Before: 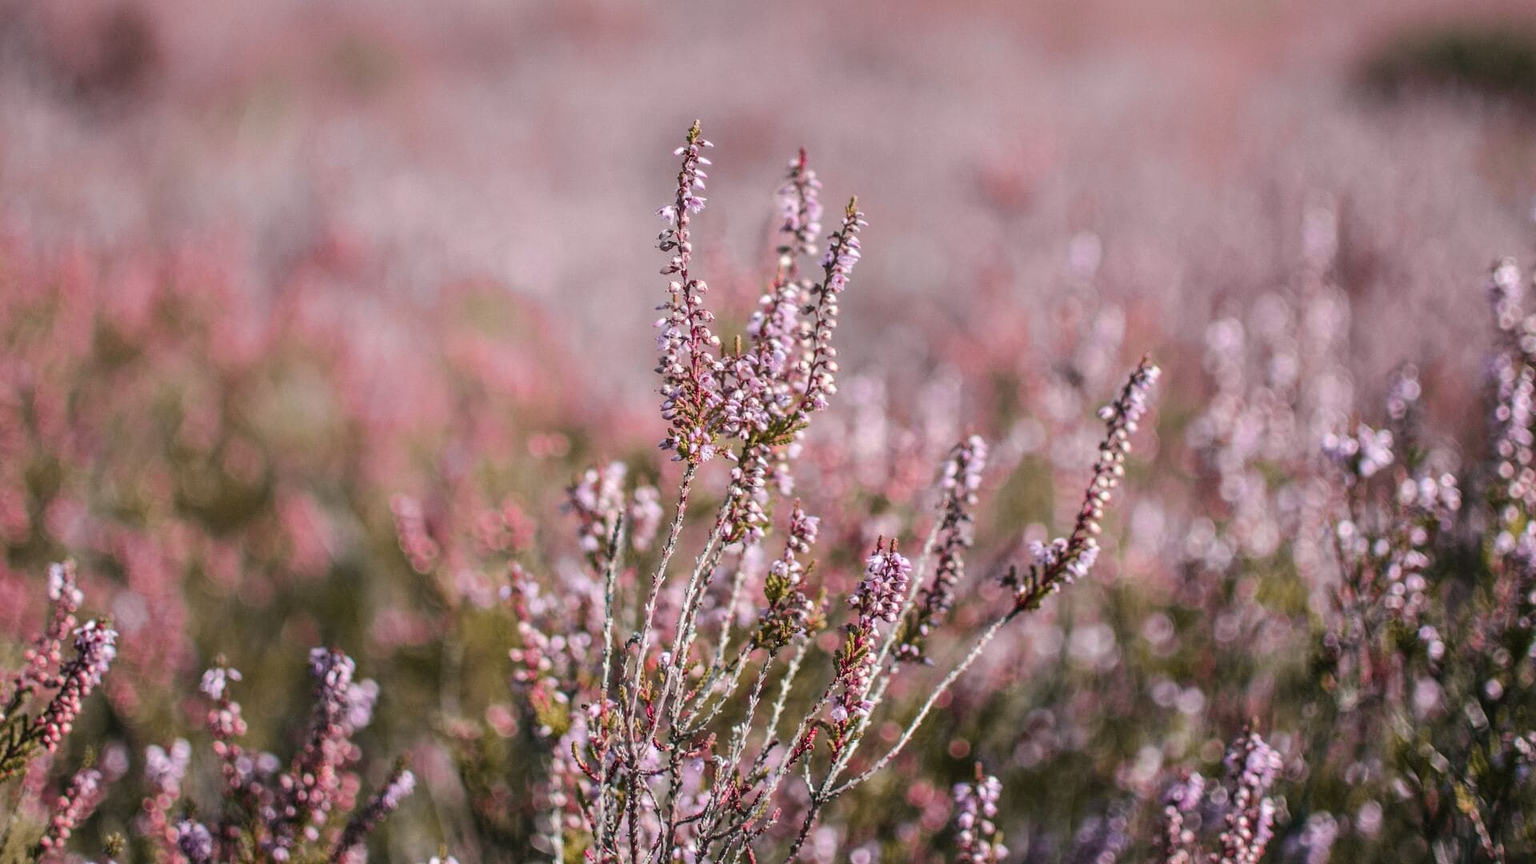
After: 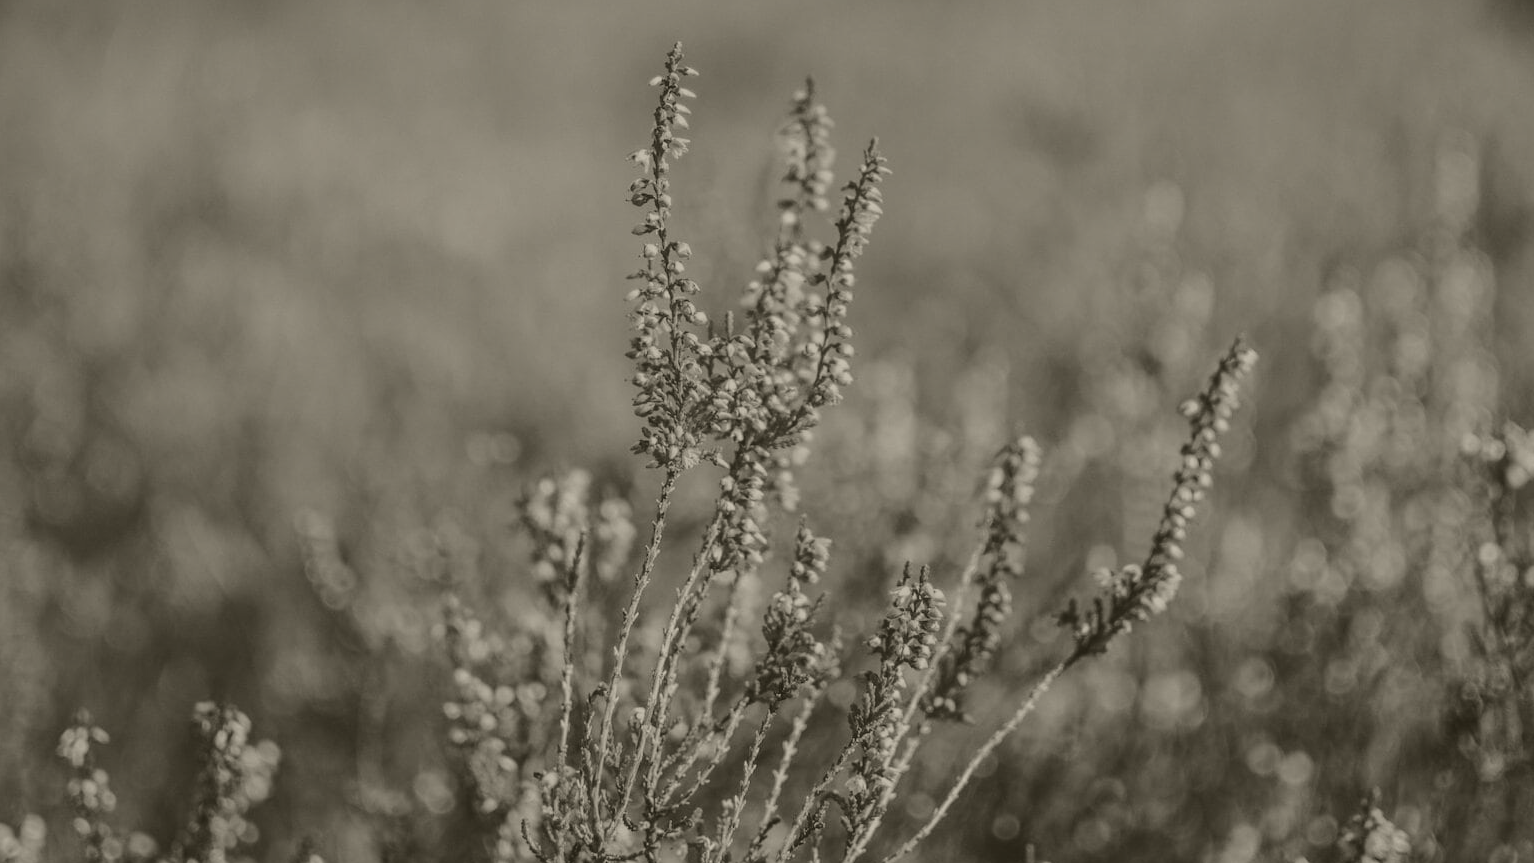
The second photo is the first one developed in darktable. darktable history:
tone equalizer: -8 EV -0.417 EV, -7 EV -0.389 EV, -6 EV -0.333 EV, -5 EV -0.222 EV, -3 EV 0.222 EV, -2 EV 0.333 EV, -1 EV 0.389 EV, +0 EV 0.417 EV, edges refinement/feathering 500, mask exposure compensation -1.57 EV, preserve details no
colorize: hue 41.44°, saturation 22%, source mix 60%, lightness 10.61%
crop and rotate: left 10.071%, top 10.071%, right 10.02%, bottom 10.02%
